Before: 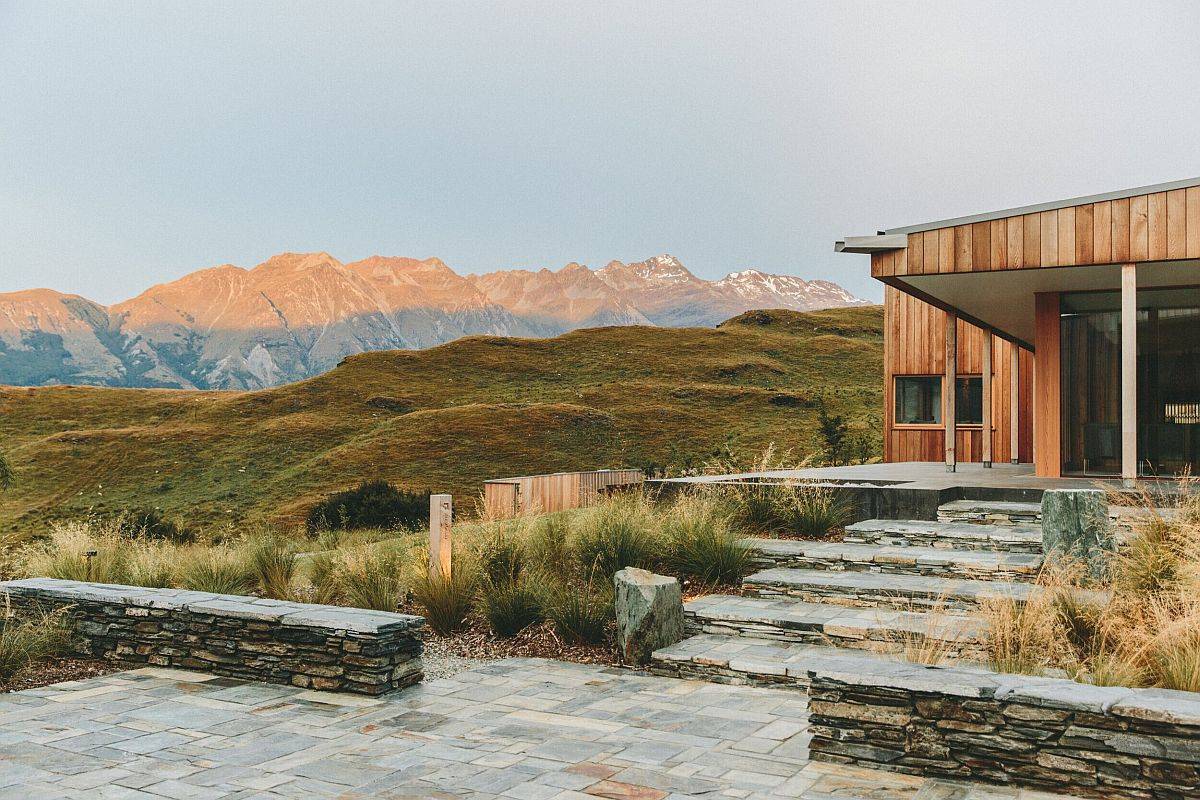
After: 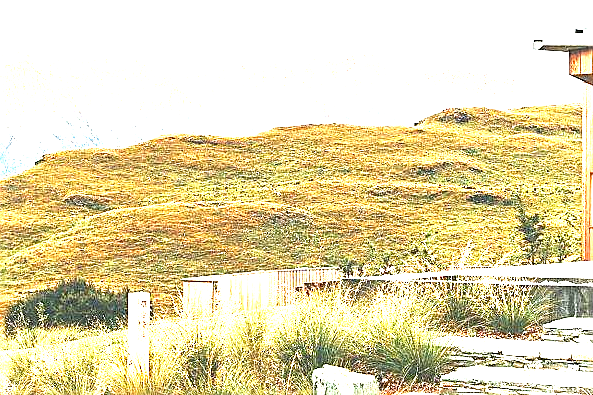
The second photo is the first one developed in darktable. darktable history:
sharpen: on, module defaults
exposure: exposure 2.904 EV, compensate highlight preservation false
crop: left 25.247%, top 25.341%, right 25.32%, bottom 25.255%
